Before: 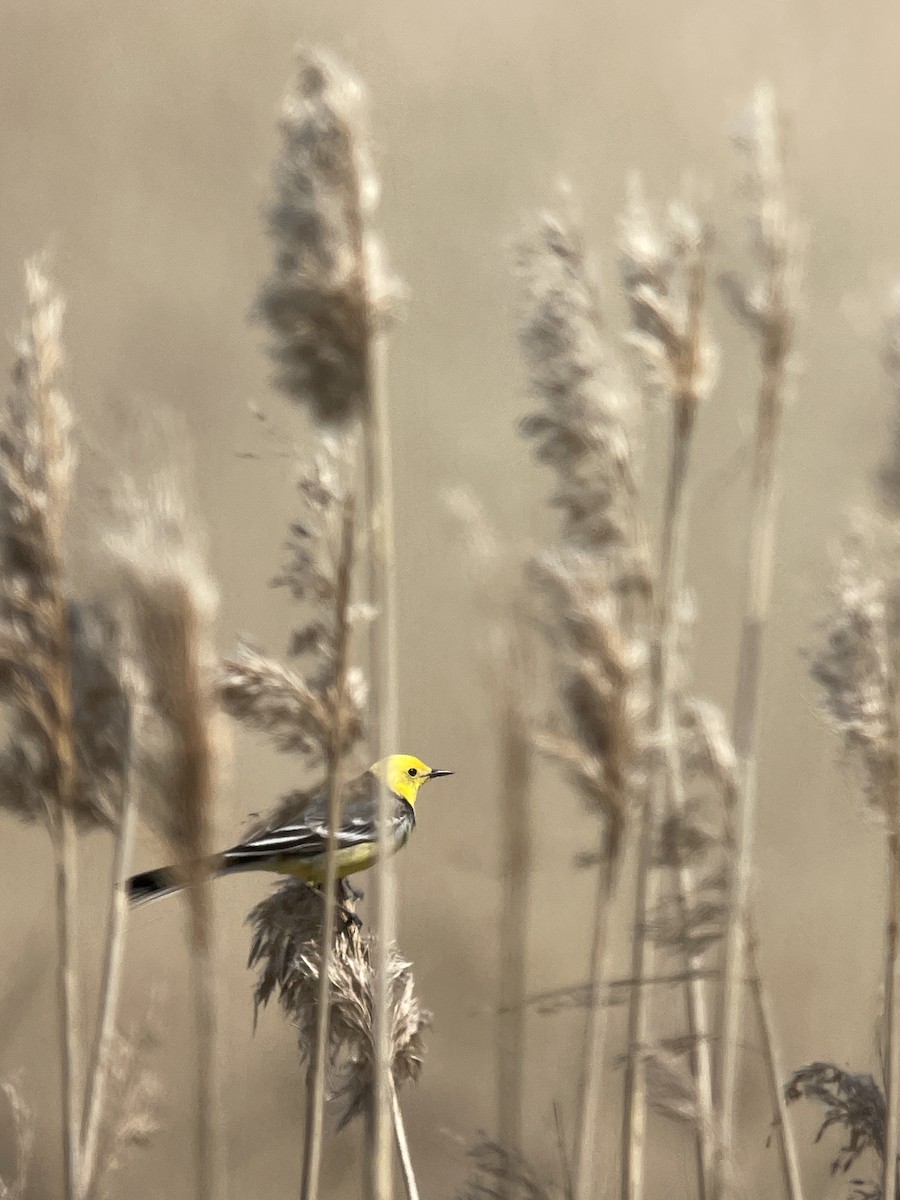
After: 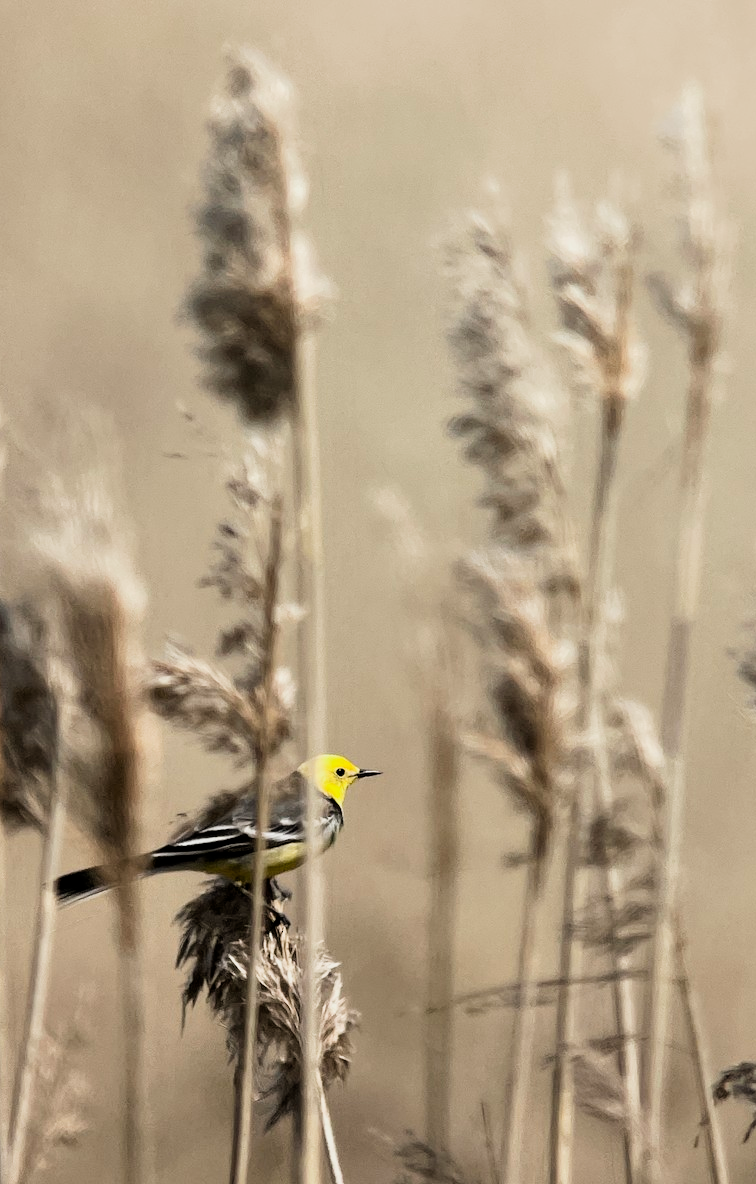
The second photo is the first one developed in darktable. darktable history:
crop: left 8.026%, right 7.374%
filmic rgb: black relative exposure -5 EV, white relative exposure 3.5 EV, hardness 3.19, contrast 1.4, highlights saturation mix -50%
exposure: black level correction 0.009, exposure 0.014 EV, compensate highlight preservation false
